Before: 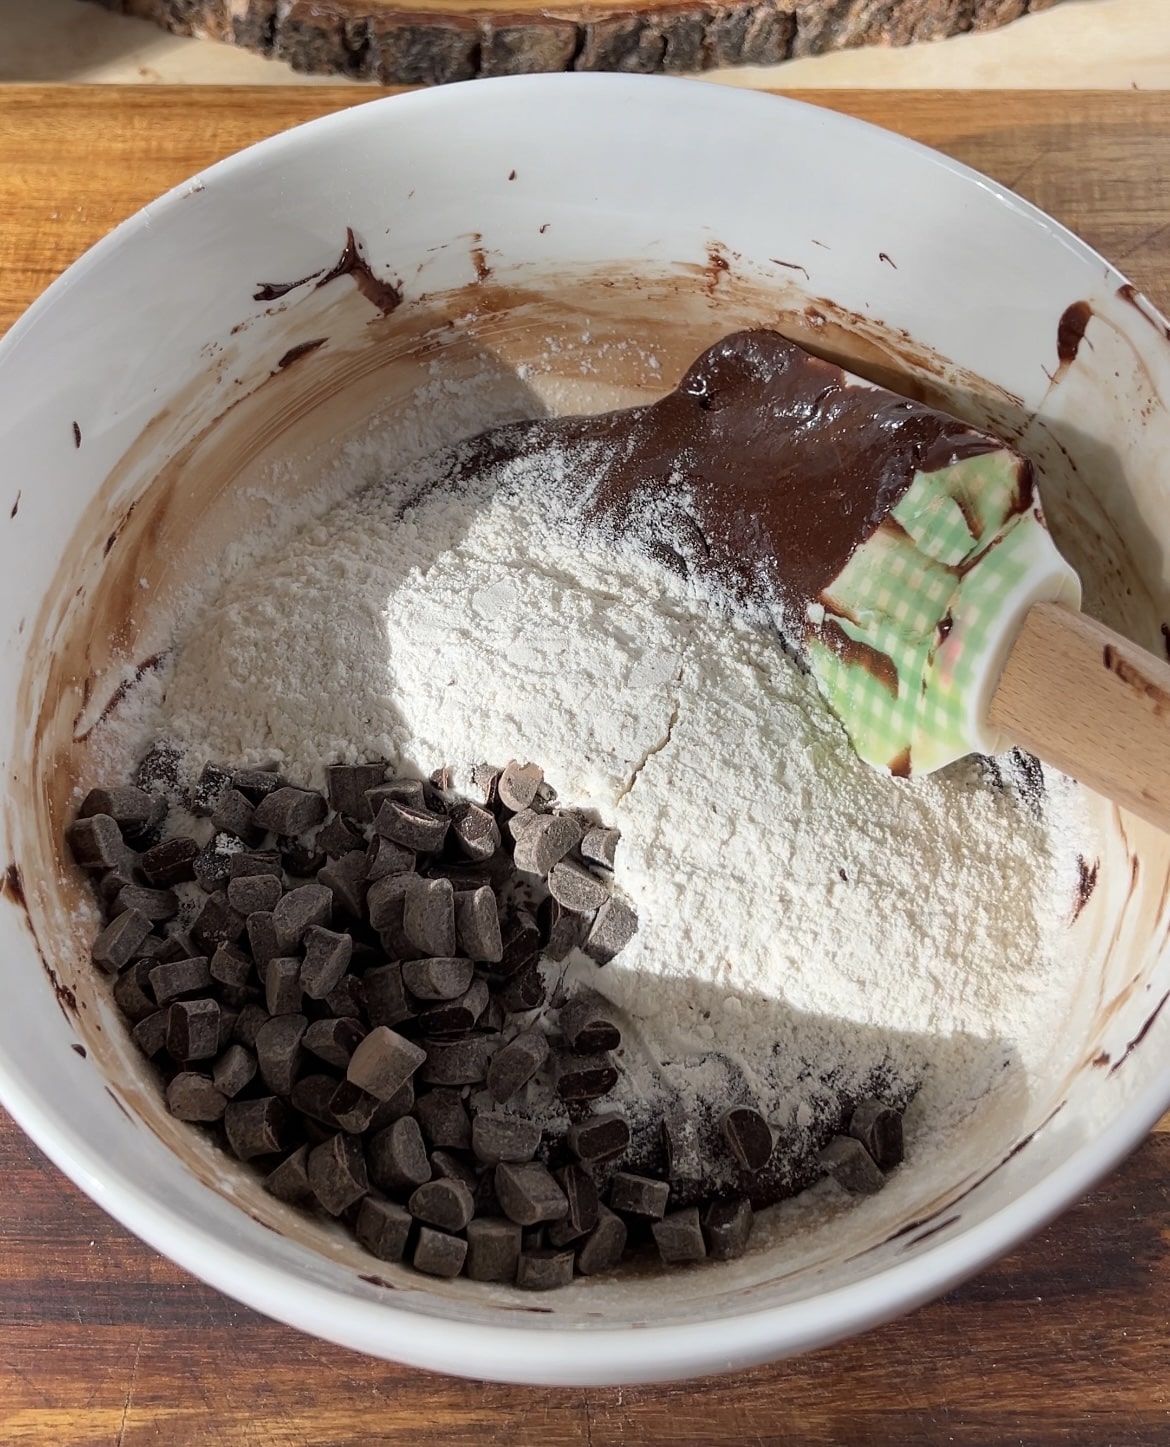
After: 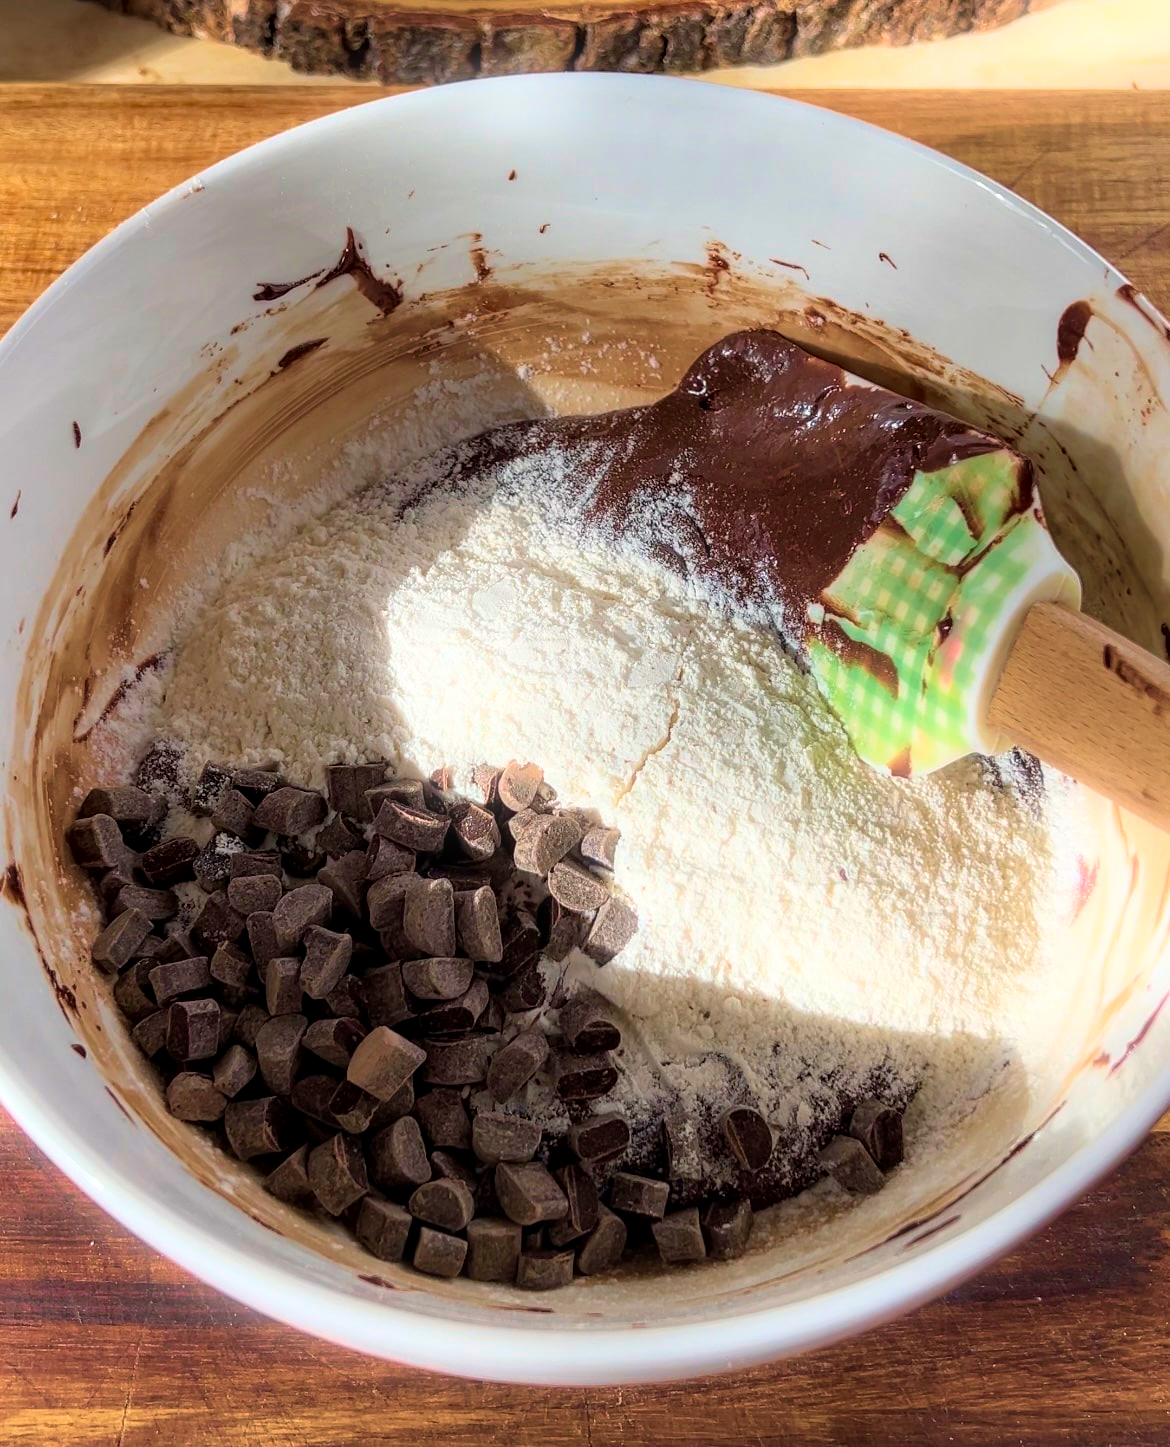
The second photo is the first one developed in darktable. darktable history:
velvia: strength 75%
local contrast: on, module defaults
bloom: size 5%, threshold 95%, strength 15%
